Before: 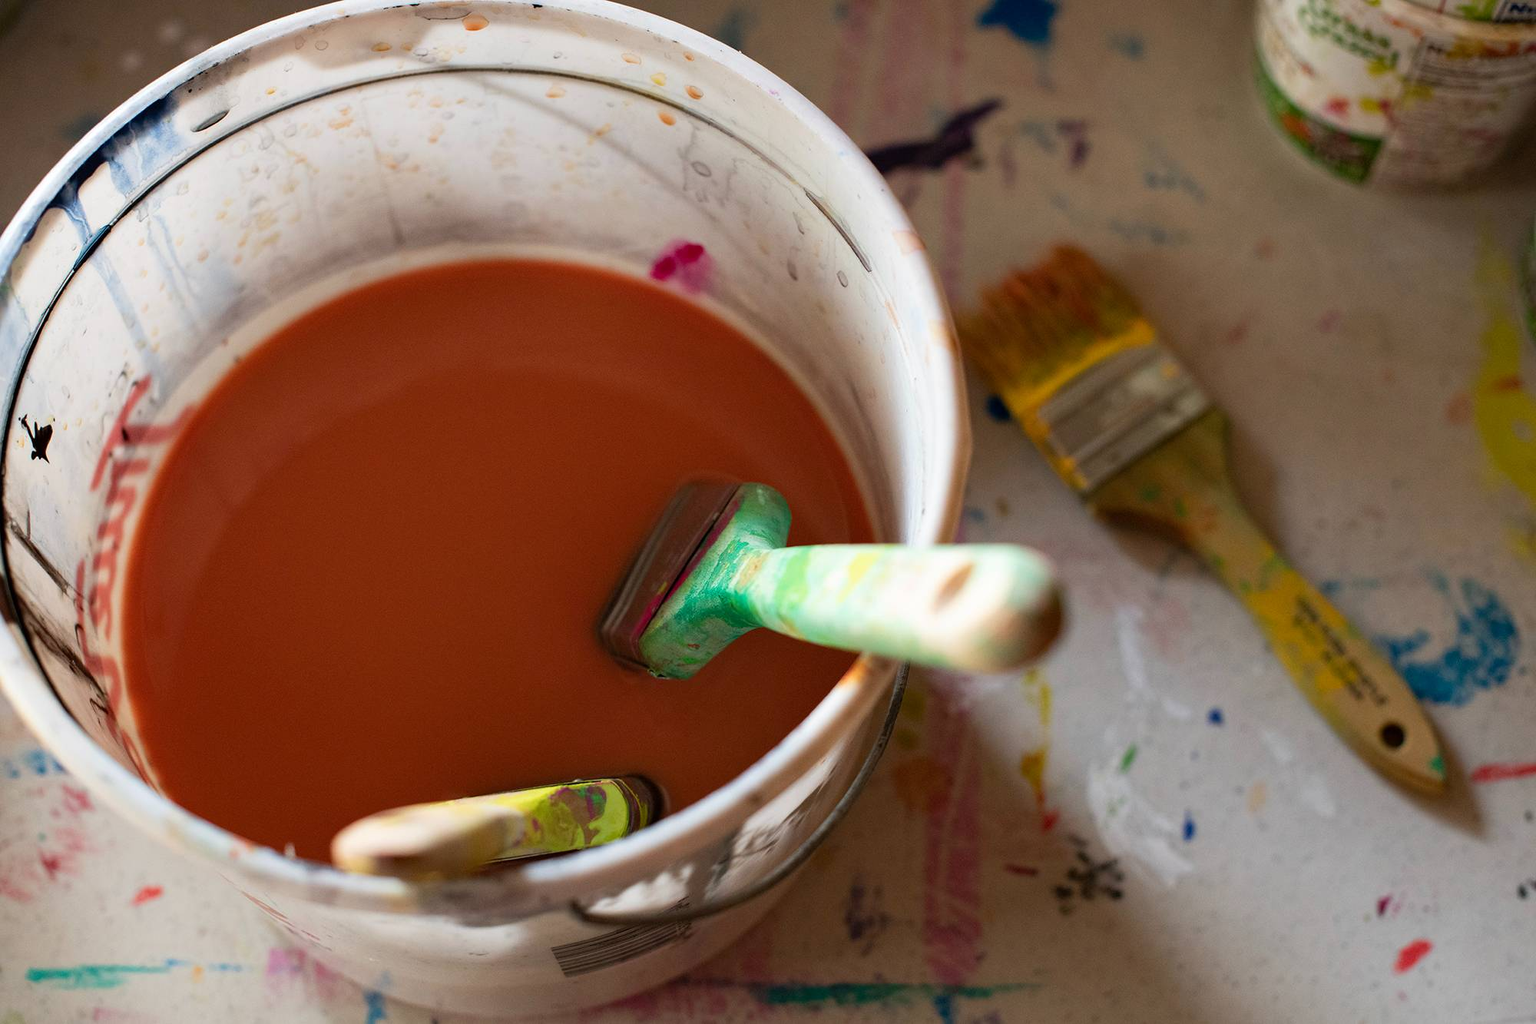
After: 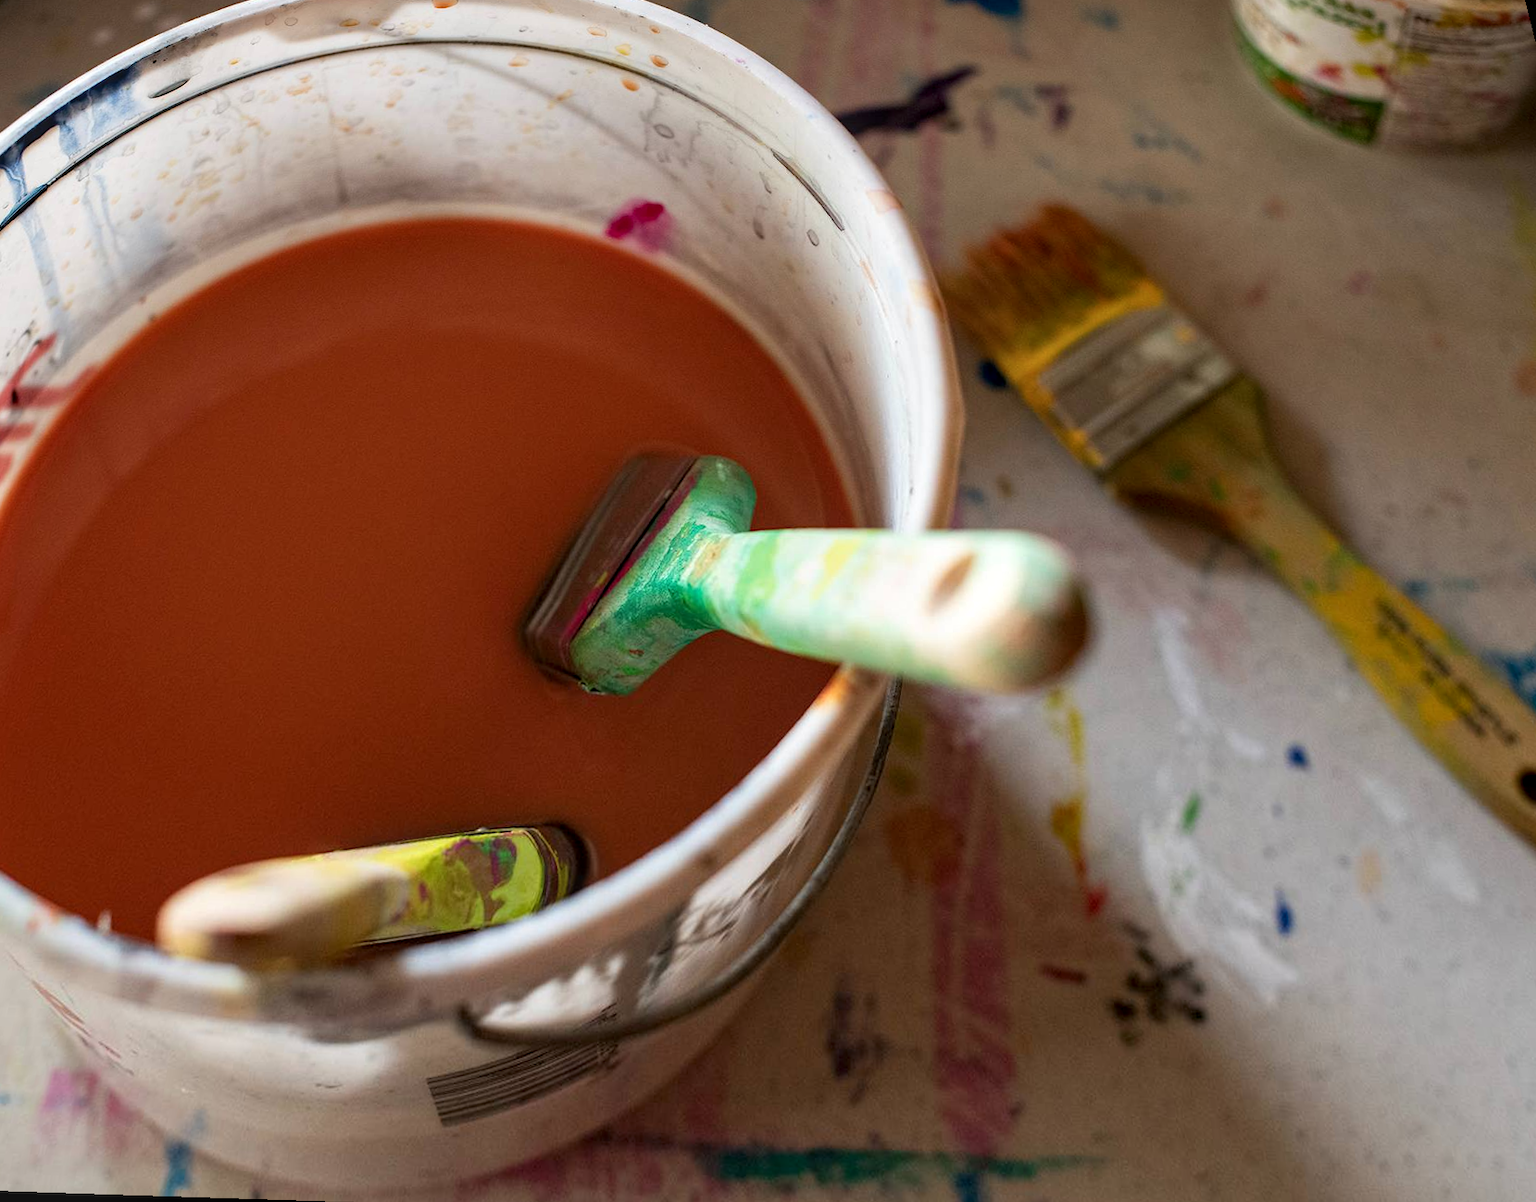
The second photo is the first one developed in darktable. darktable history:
rotate and perspective: rotation 0.72°, lens shift (vertical) -0.352, lens shift (horizontal) -0.051, crop left 0.152, crop right 0.859, crop top 0.019, crop bottom 0.964
local contrast: on, module defaults
